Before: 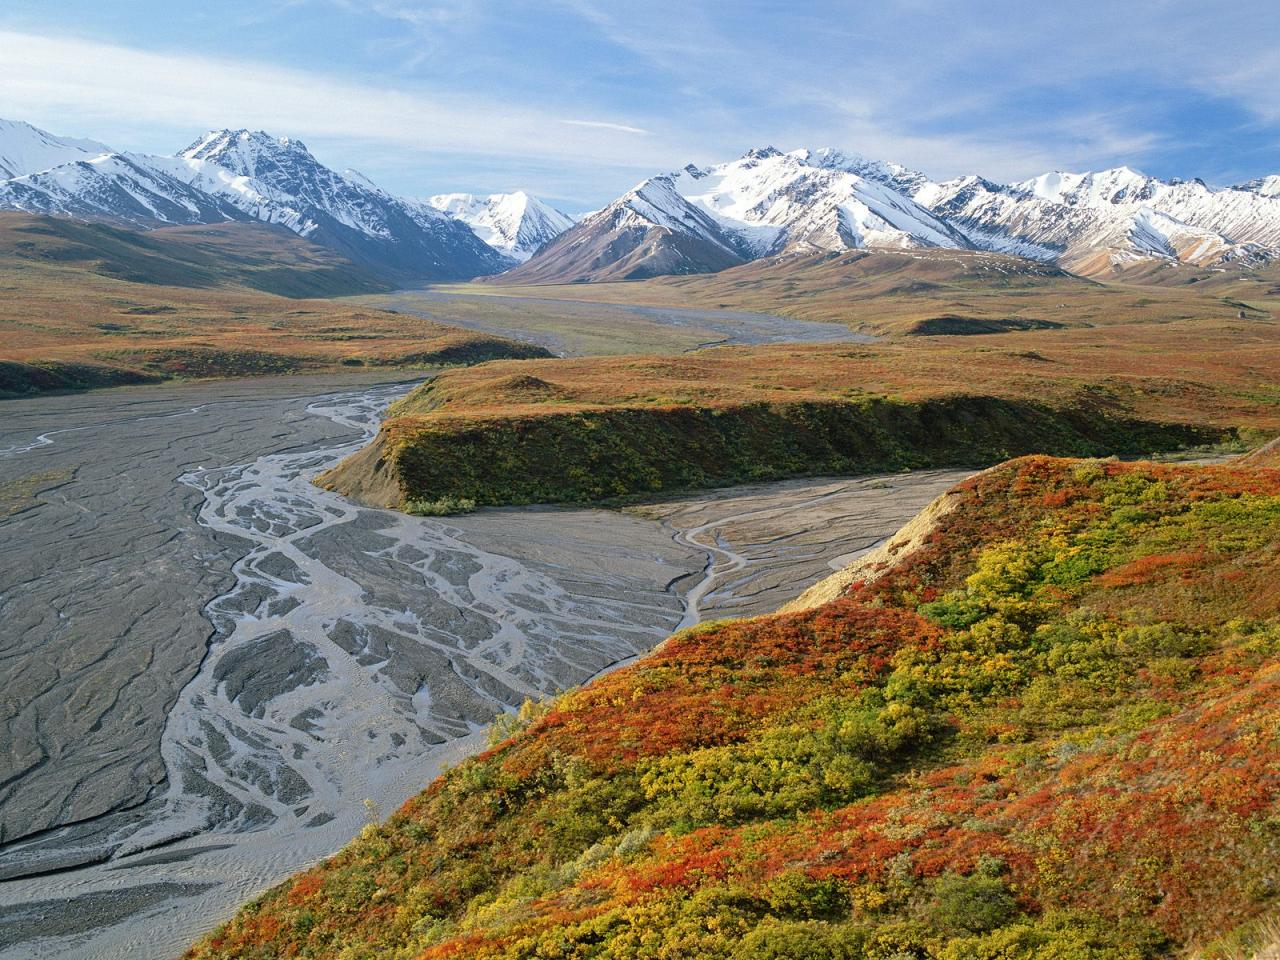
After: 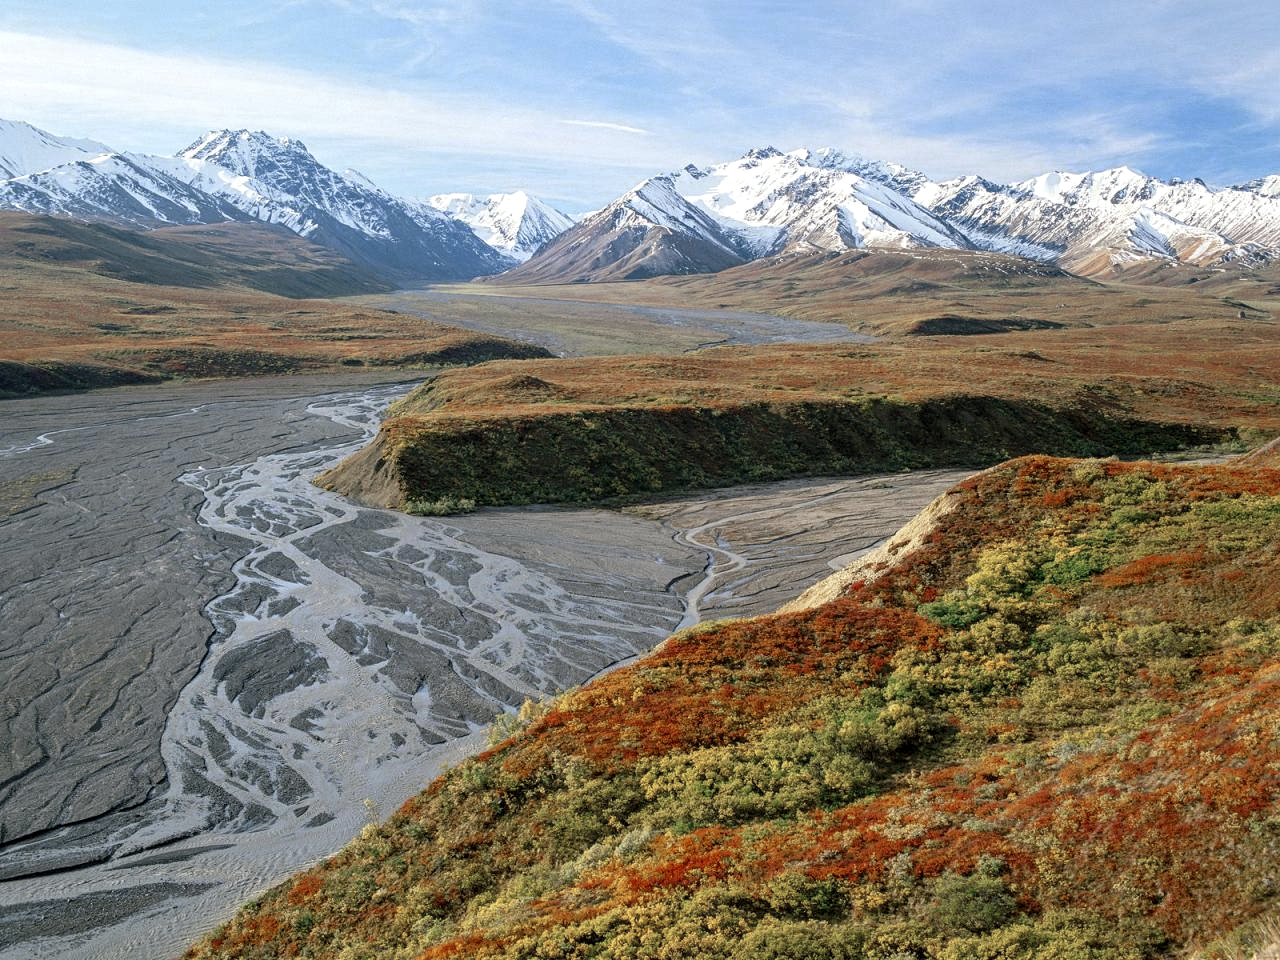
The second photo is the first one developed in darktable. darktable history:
color zones: curves: ch0 [(0, 0.5) (0.125, 0.4) (0.25, 0.5) (0.375, 0.4) (0.5, 0.4) (0.625, 0.6) (0.75, 0.6) (0.875, 0.5)]; ch1 [(0, 0.35) (0.125, 0.45) (0.25, 0.35) (0.375, 0.35) (0.5, 0.35) (0.625, 0.35) (0.75, 0.45) (0.875, 0.35)]; ch2 [(0, 0.6) (0.125, 0.5) (0.25, 0.5) (0.375, 0.6) (0.5, 0.6) (0.625, 0.5) (0.75, 0.5) (0.875, 0.5)]
local contrast: on, module defaults
